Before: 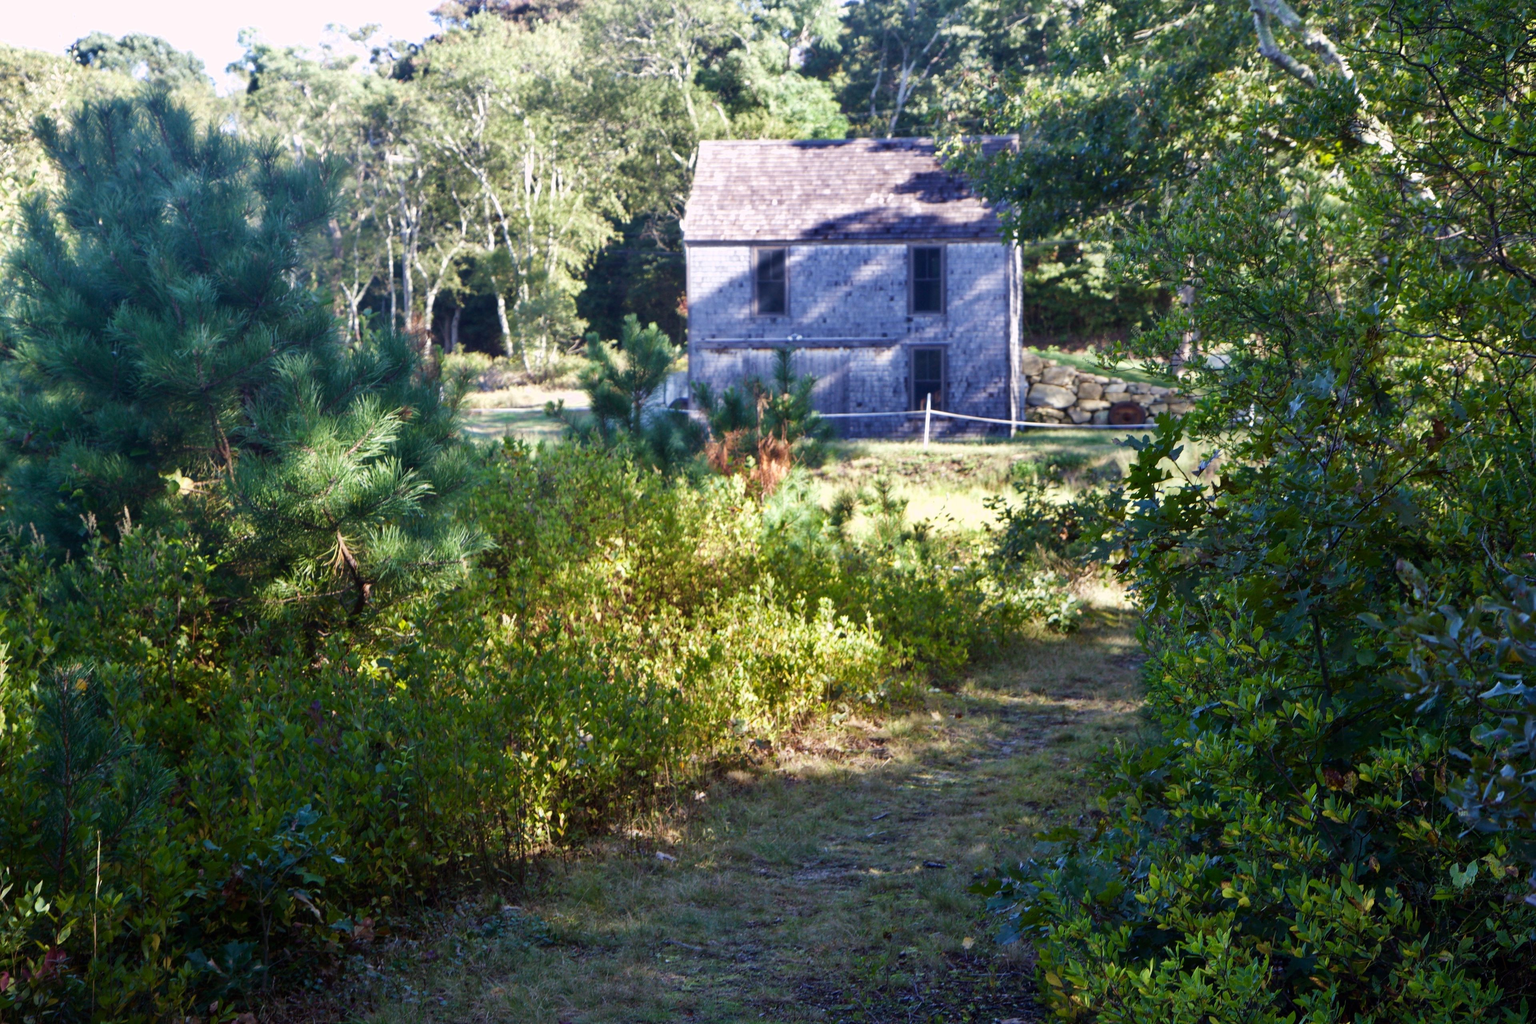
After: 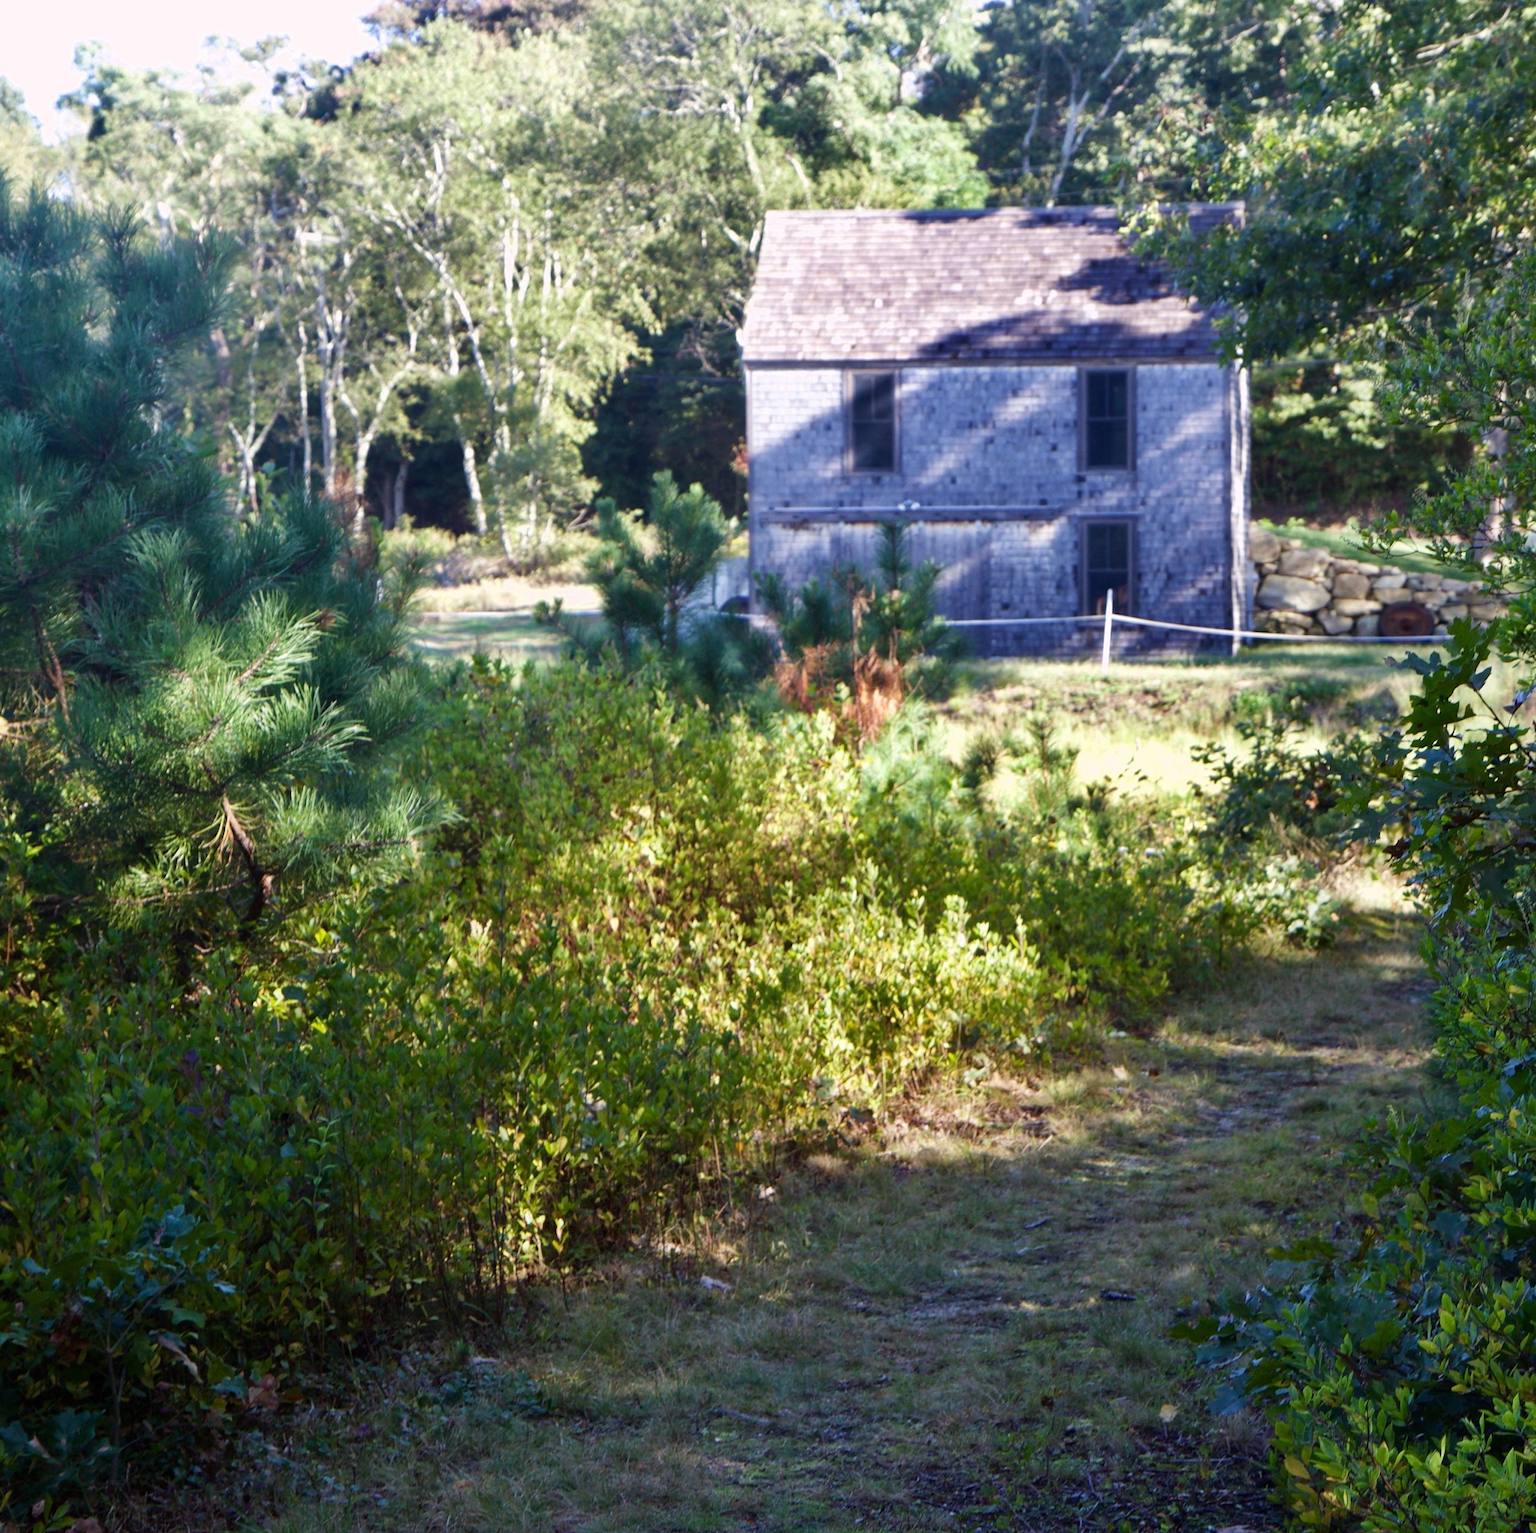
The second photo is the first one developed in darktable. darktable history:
crop and rotate: left 12.284%, right 20.959%
